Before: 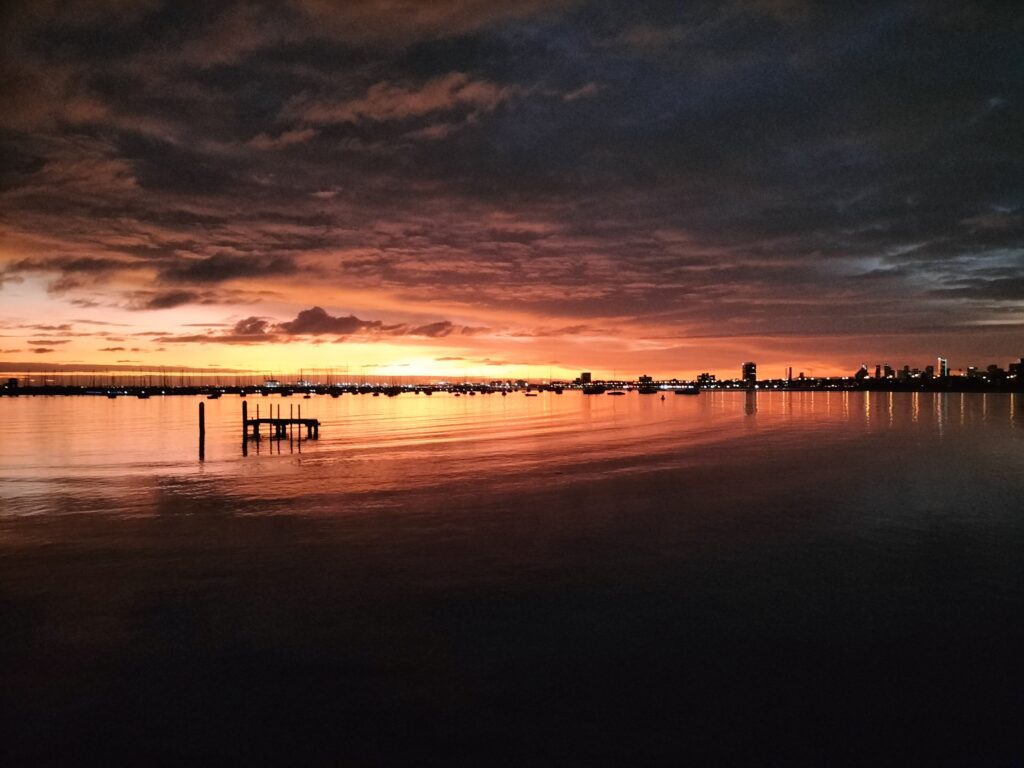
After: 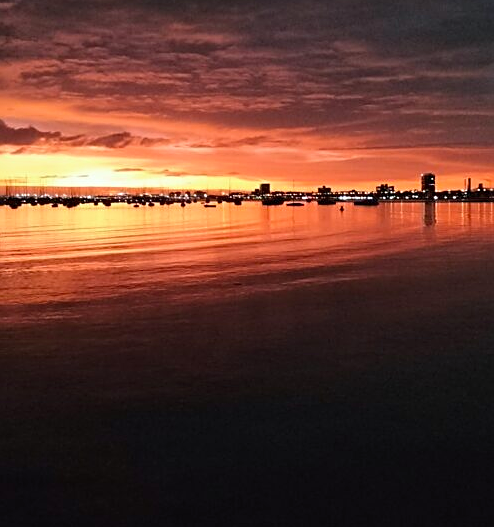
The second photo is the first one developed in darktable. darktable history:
sharpen: on, module defaults
white balance: red 0.982, blue 1.018
crop: left 31.379%, top 24.658%, right 20.326%, bottom 6.628%
